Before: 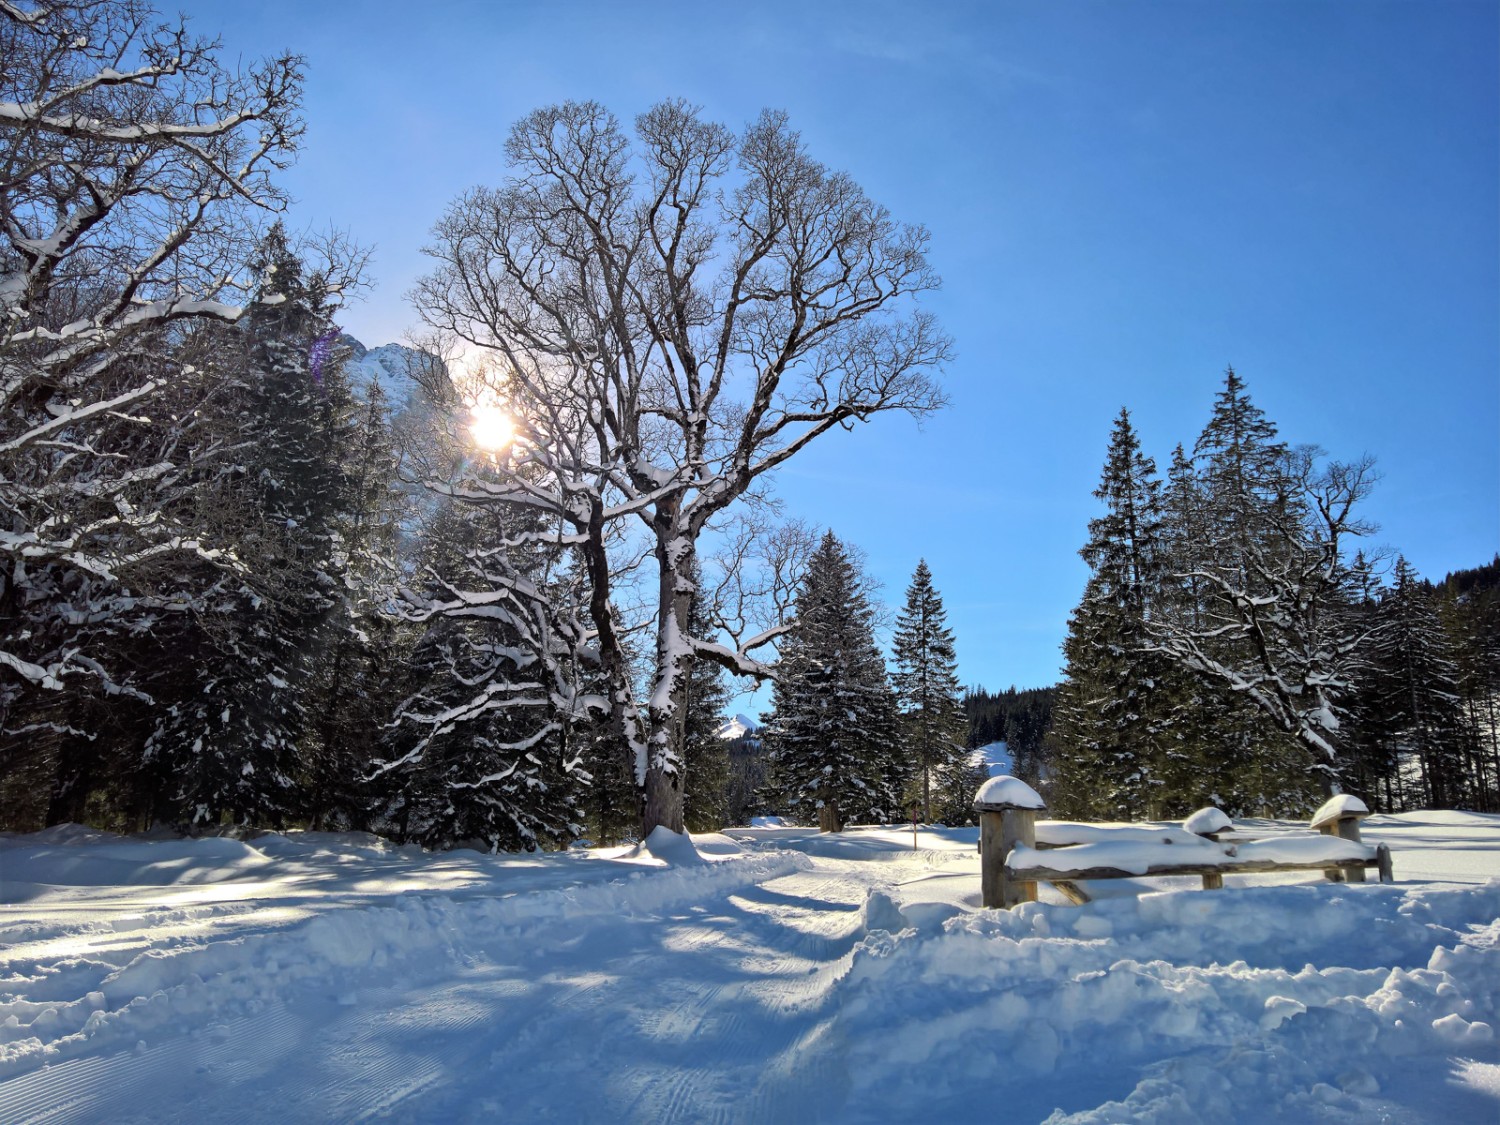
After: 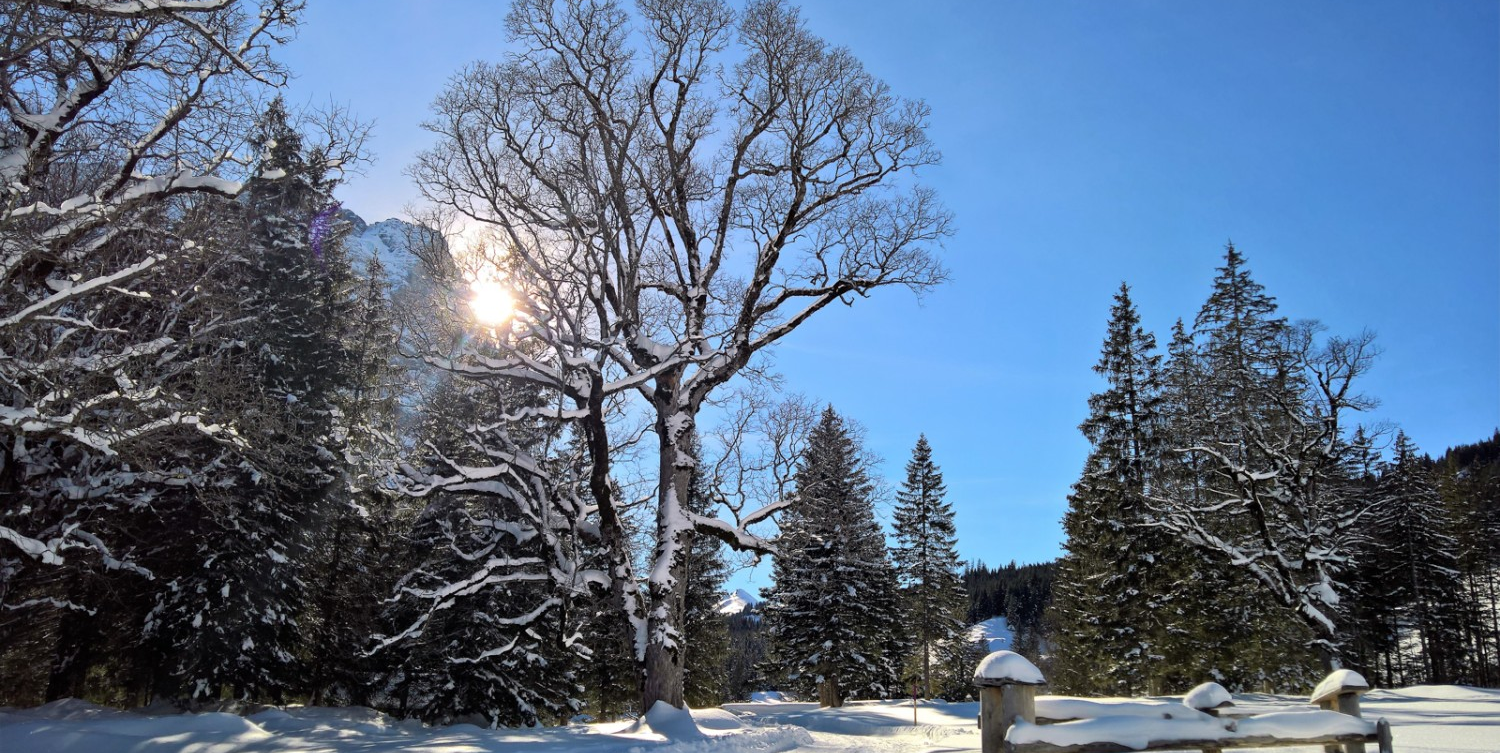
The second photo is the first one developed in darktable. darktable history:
crop: top 11.168%, bottom 21.85%
